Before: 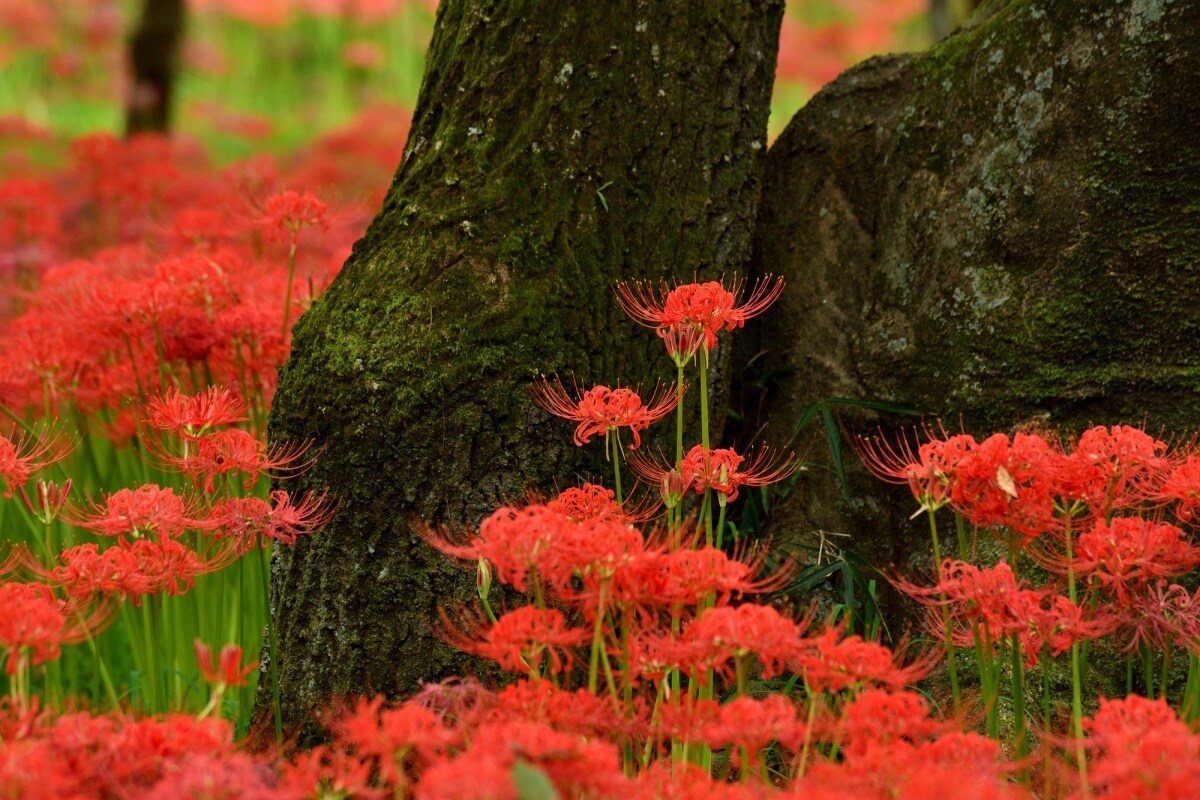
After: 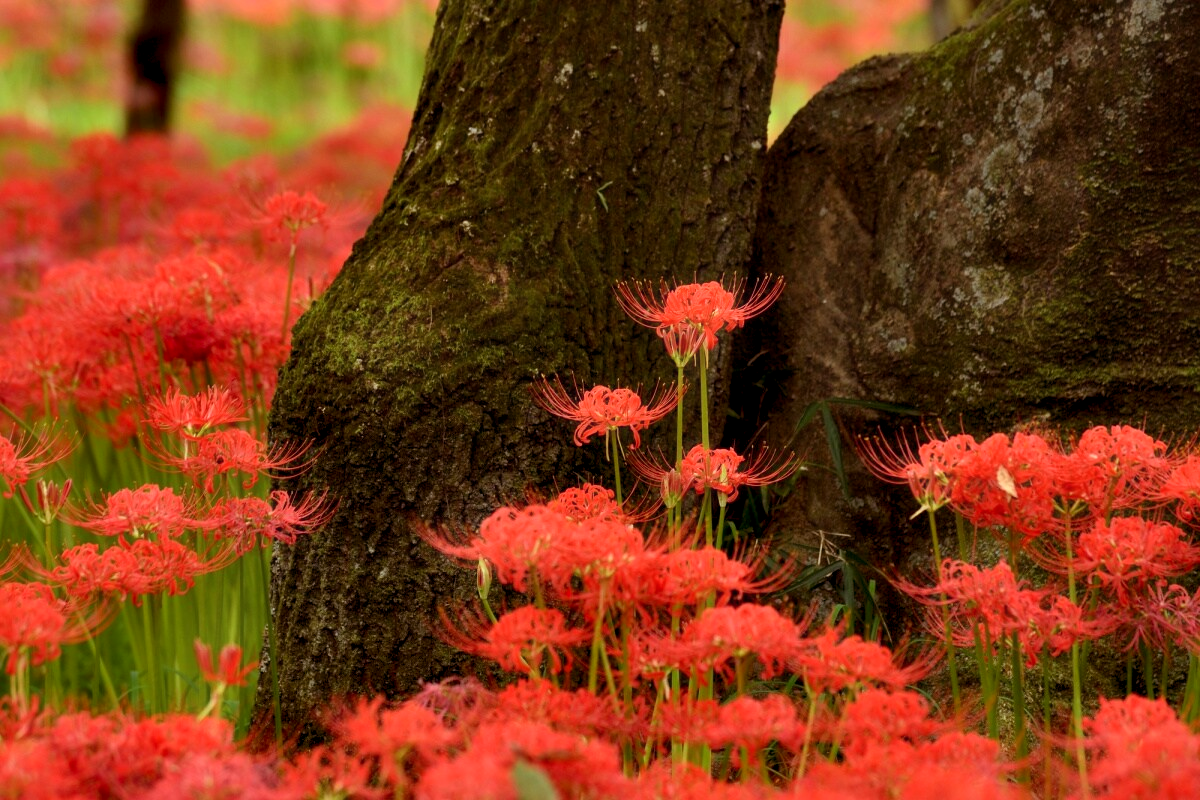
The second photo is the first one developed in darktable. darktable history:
contrast equalizer: y [[0.579, 0.58, 0.505, 0.5, 0.5, 0.5], [0.5 ×6], [0.5 ×6], [0 ×6], [0 ×6]]
rgb levels: mode RGB, independent channels, levels [[0, 0.474, 1], [0, 0.5, 1], [0, 0.5, 1]]
